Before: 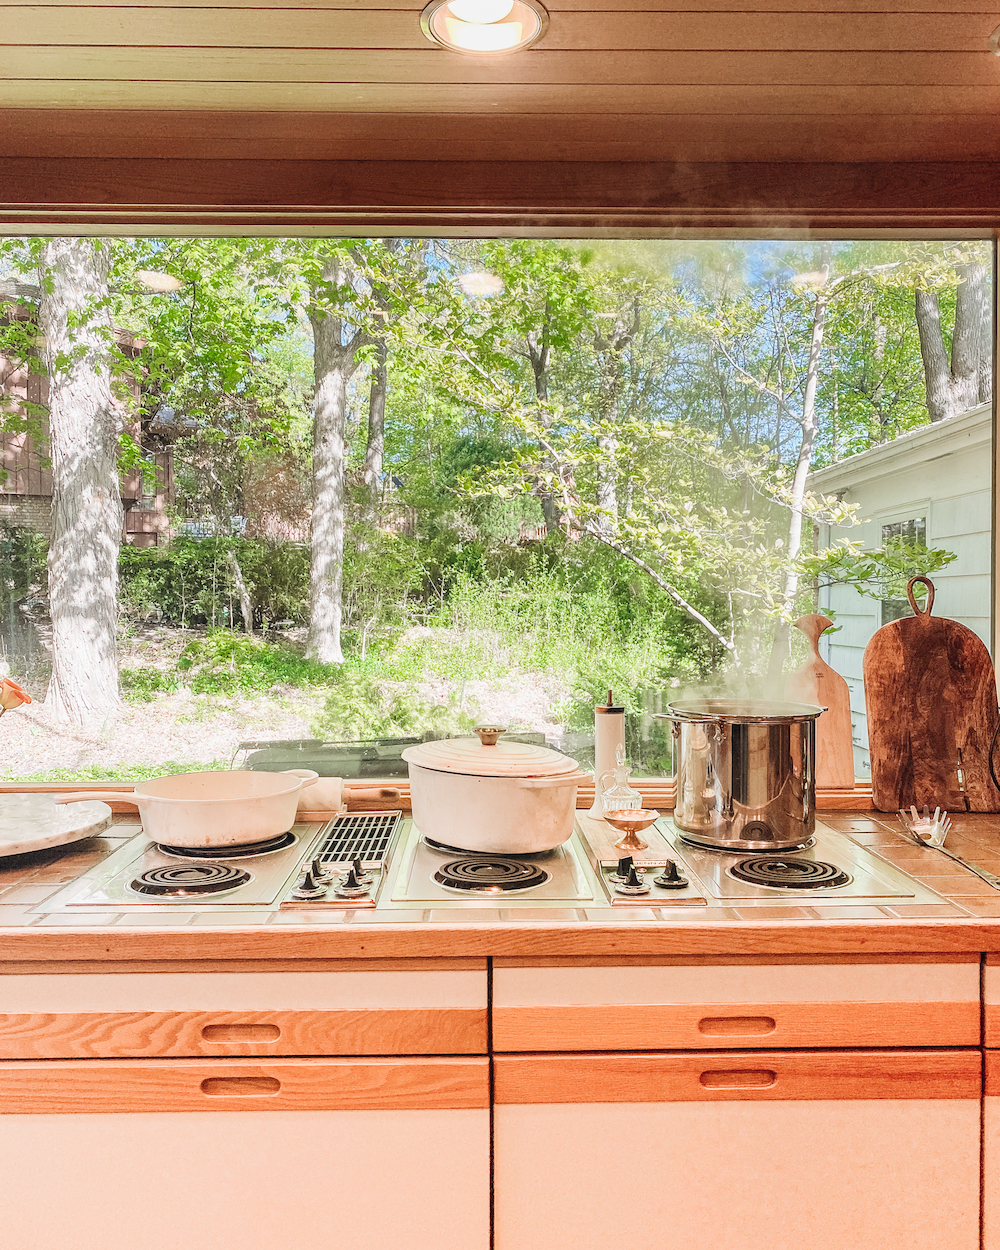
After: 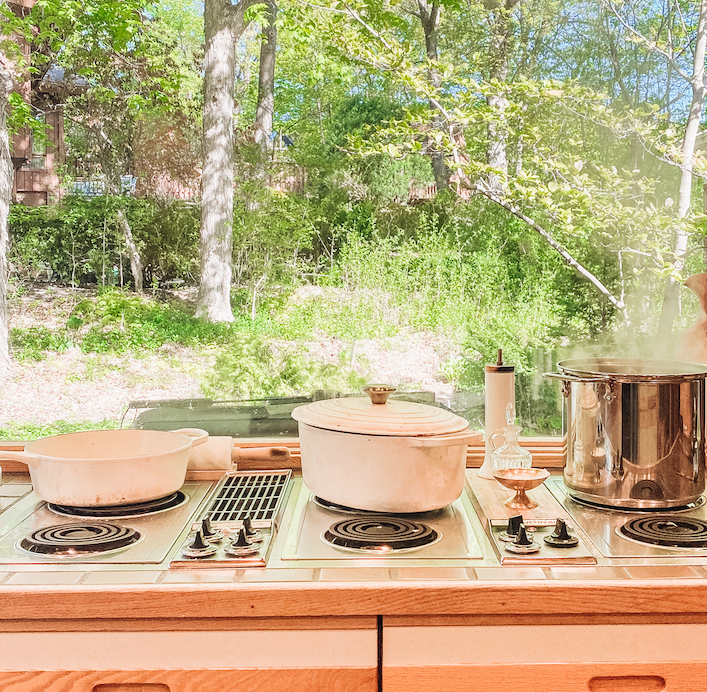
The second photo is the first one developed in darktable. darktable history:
velvia: on, module defaults
crop: left 11.011%, top 27.29%, right 18.268%, bottom 17.277%
